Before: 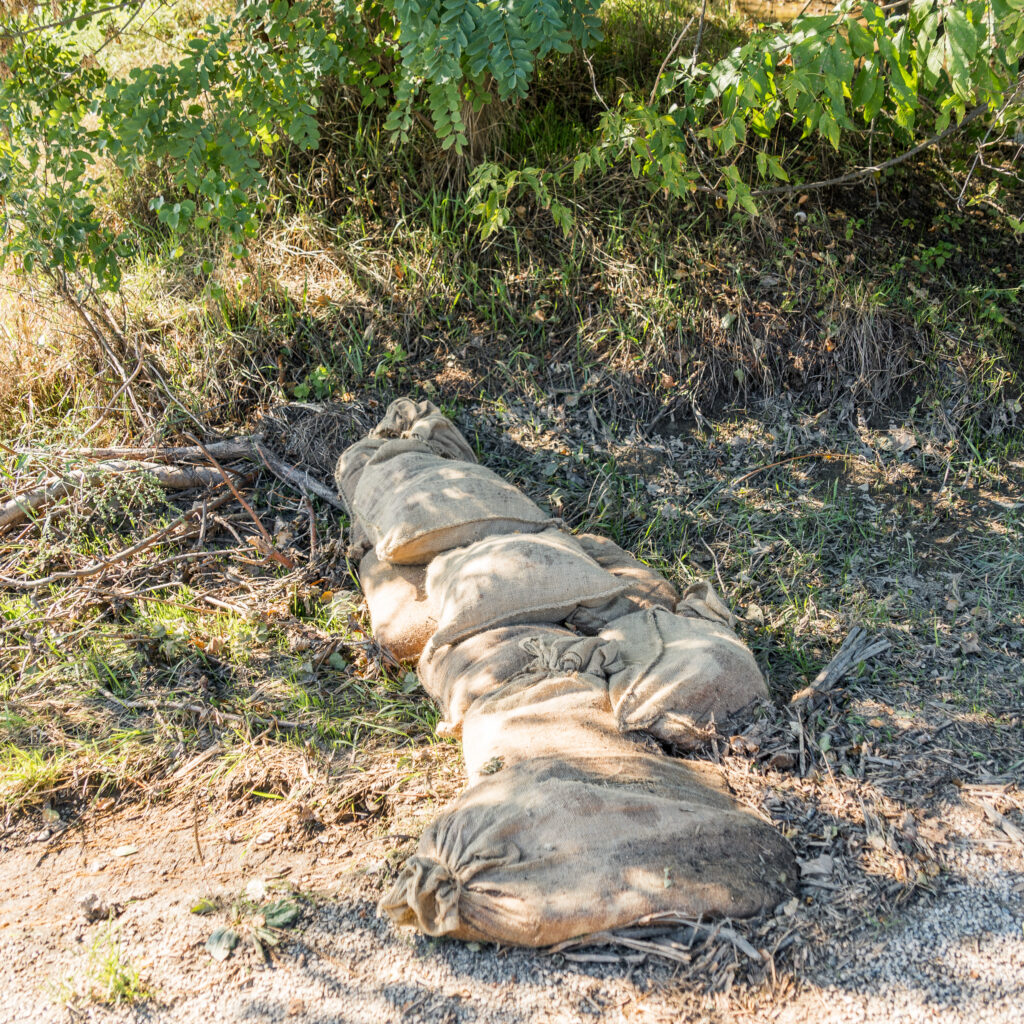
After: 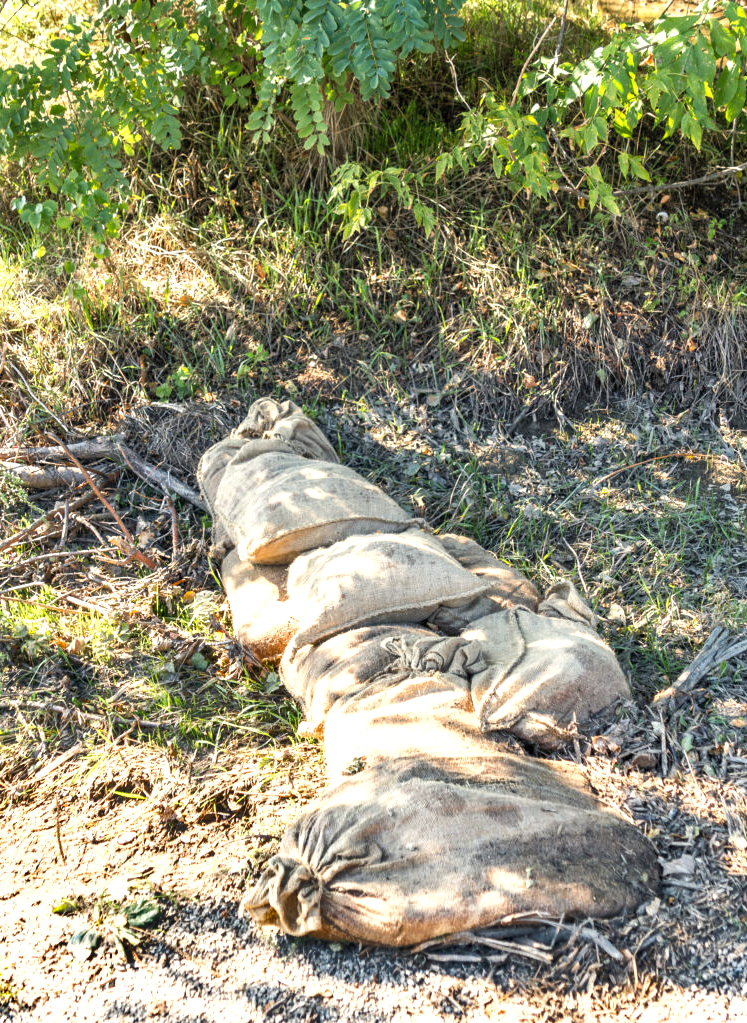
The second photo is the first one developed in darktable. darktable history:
exposure: black level correction 0, exposure 0.682 EV
shadows and highlights: low approximation 0.01, soften with gaussian
crop: left 13.523%, top 0%, right 13.496%
